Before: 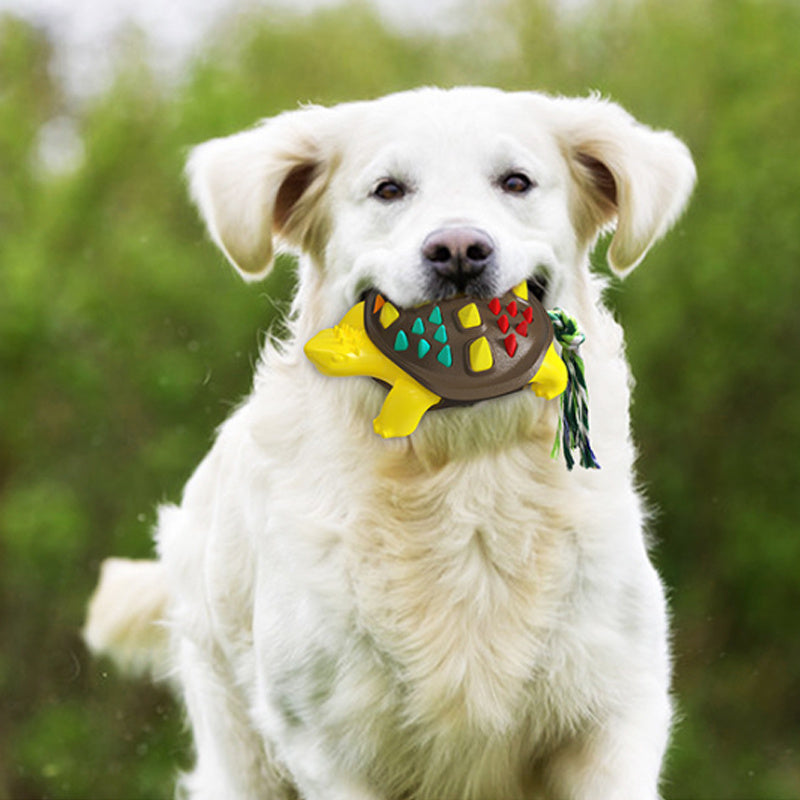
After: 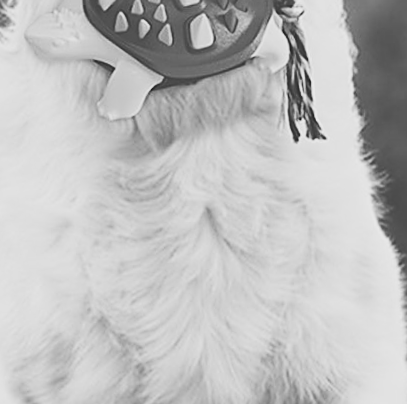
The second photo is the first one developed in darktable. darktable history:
white balance: red 0.926, green 1.003, blue 1.133
sigmoid: contrast 1.81, skew -0.21, preserve hue 0%, red attenuation 0.1, red rotation 0.035, green attenuation 0.1, green rotation -0.017, blue attenuation 0.15, blue rotation -0.052, base primaries Rec2020
crop: left 34.479%, top 38.822%, right 13.718%, bottom 5.172%
monochrome: on, module defaults
exposure: black level correction -0.087, compensate highlight preservation false
sharpen: on, module defaults
rotate and perspective: rotation -3°, crop left 0.031, crop right 0.968, crop top 0.07, crop bottom 0.93
